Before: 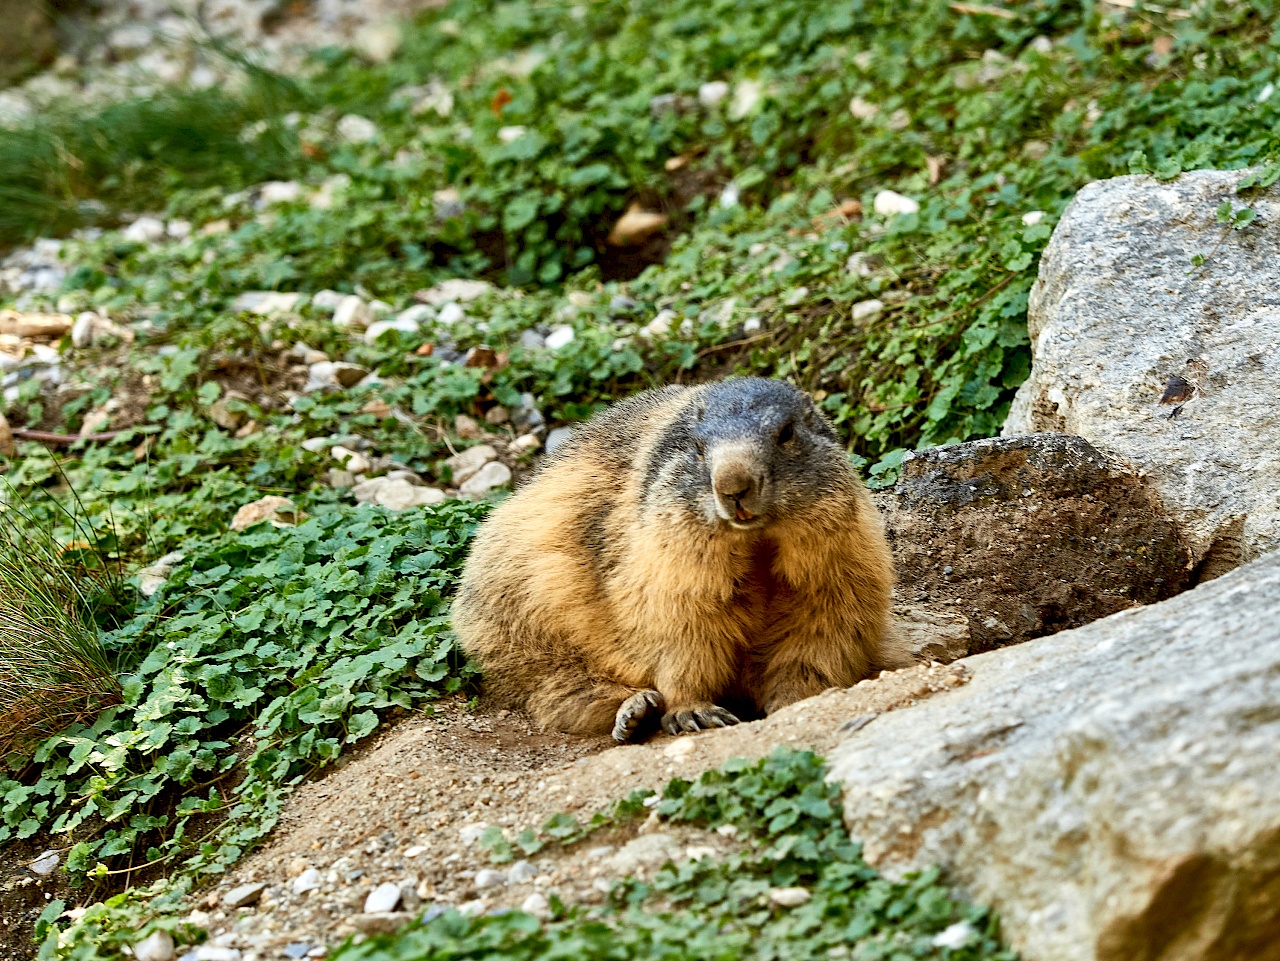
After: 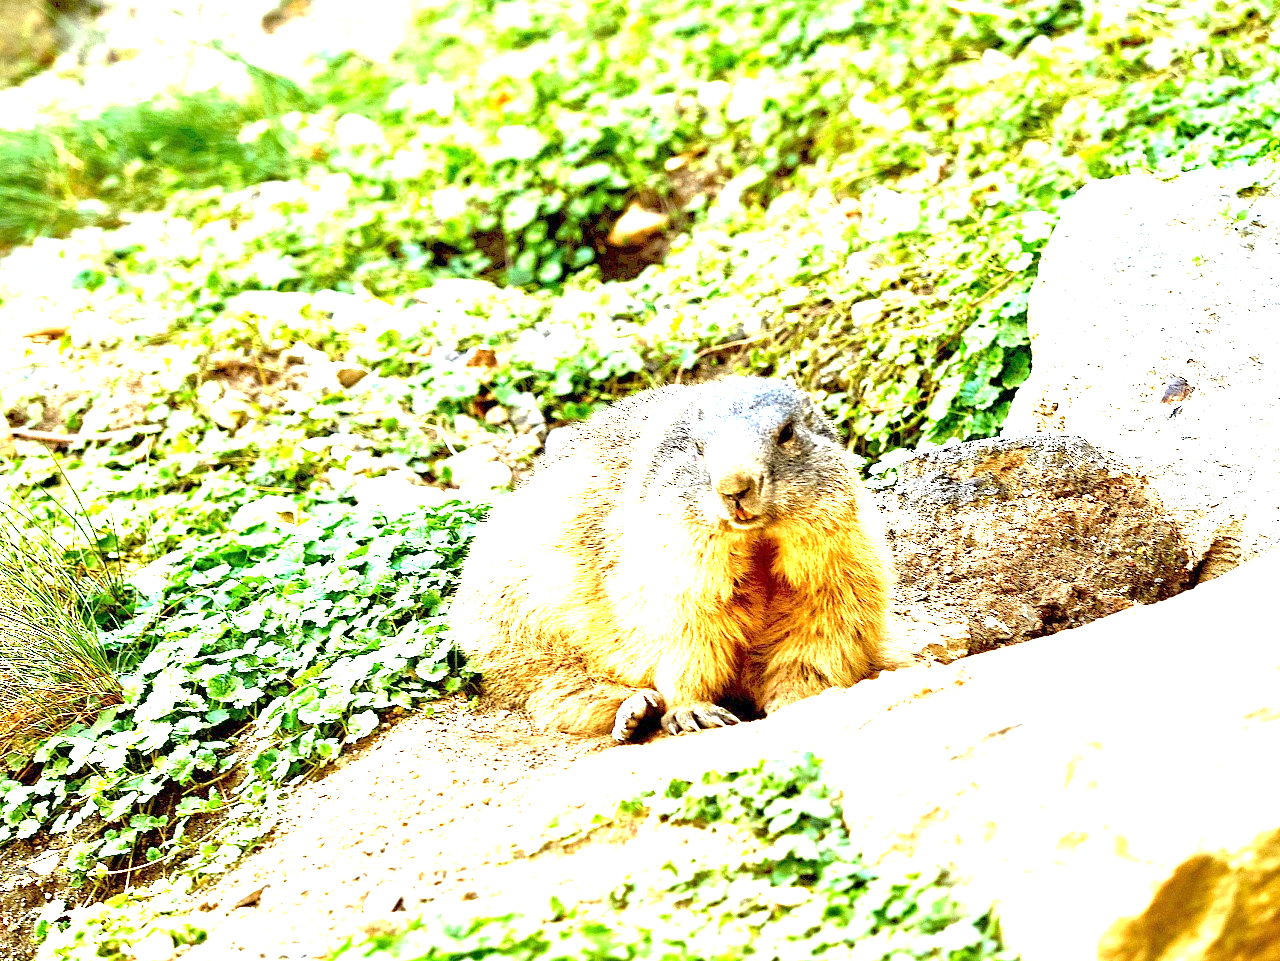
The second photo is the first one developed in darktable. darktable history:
exposure: exposure 2.932 EV, compensate exposure bias true, compensate highlight preservation false
